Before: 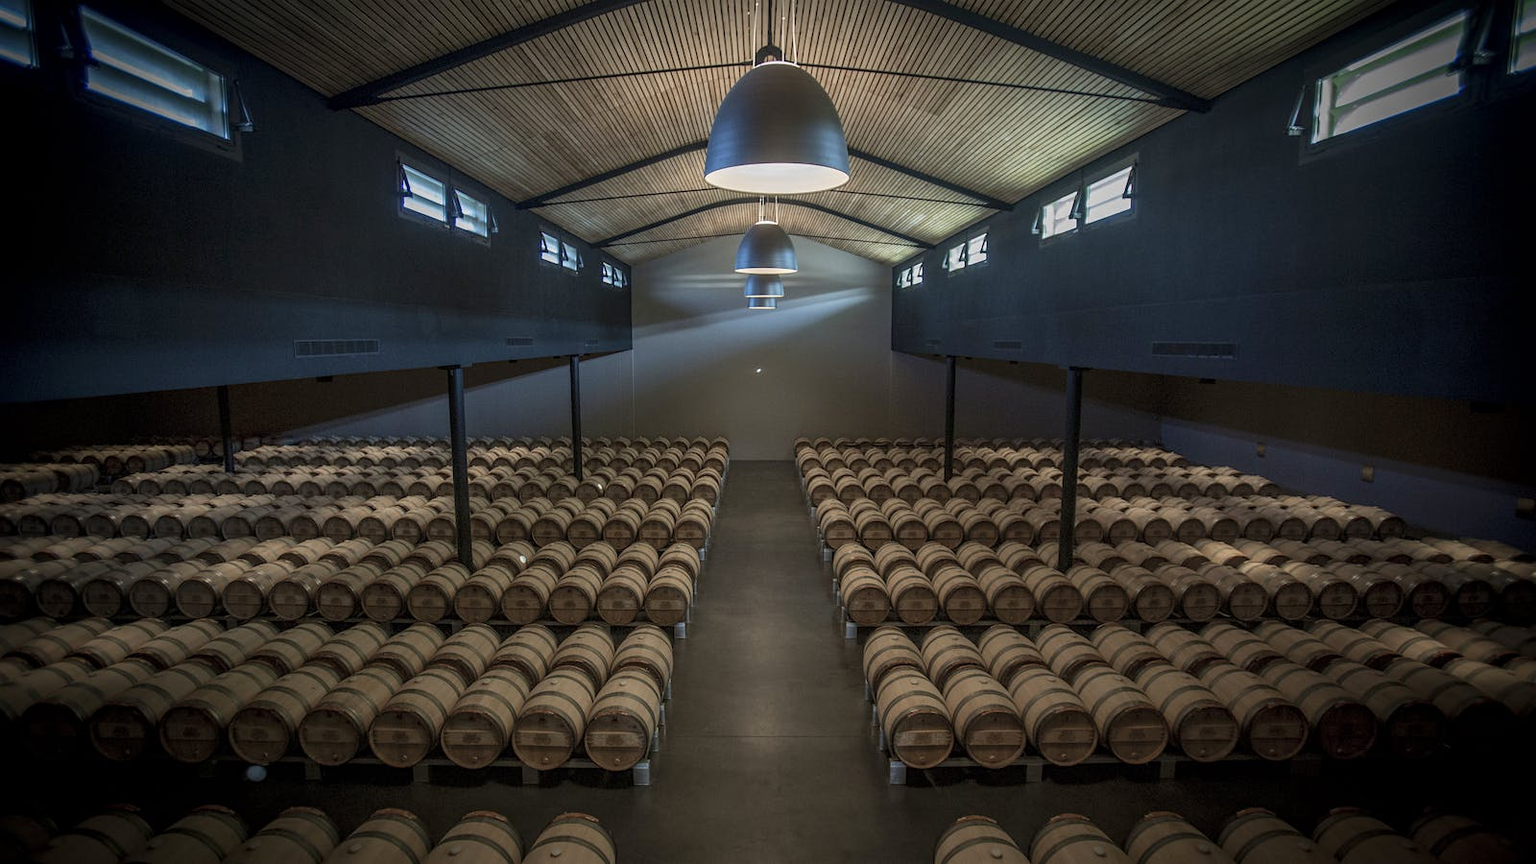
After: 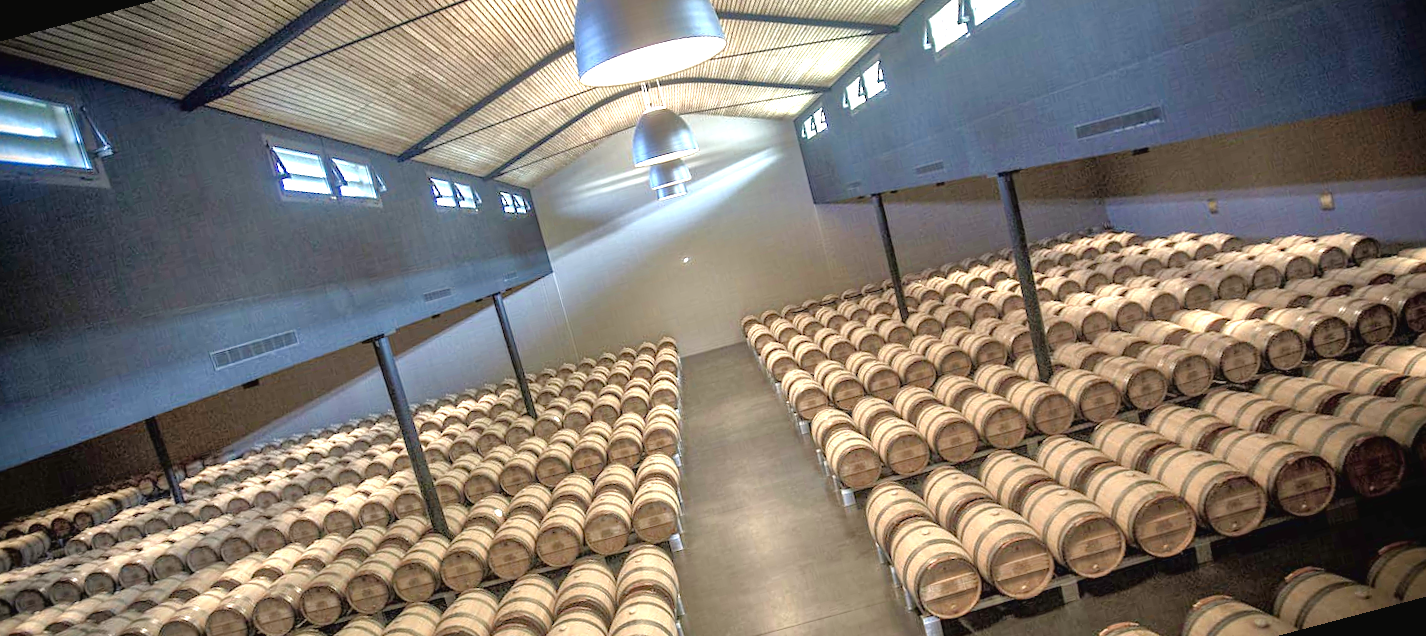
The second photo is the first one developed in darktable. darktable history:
rotate and perspective: rotation -14.8°, crop left 0.1, crop right 0.903, crop top 0.25, crop bottom 0.748
exposure: black level correction 0, exposure 1.675 EV, compensate exposure bias true, compensate highlight preservation false
color balance rgb: shadows lift › chroma 1%, shadows lift › hue 28.8°, power › hue 60°, highlights gain › chroma 1%, highlights gain › hue 60°, global offset › luminance 0.25%, perceptual saturation grading › highlights -20%, perceptual saturation grading › shadows 20%, perceptual brilliance grading › highlights 5%, perceptual brilliance grading › shadows -10%, global vibrance 19.67%
tone equalizer: -7 EV 0.15 EV, -6 EV 0.6 EV, -5 EV 1.15 EV, -4 EV 1.33 EV, -3 EV 1.15 EV, -2 EV 0.6 EV, -1 EV 0.15 EV, mask exposure compensation -0.5 EV
